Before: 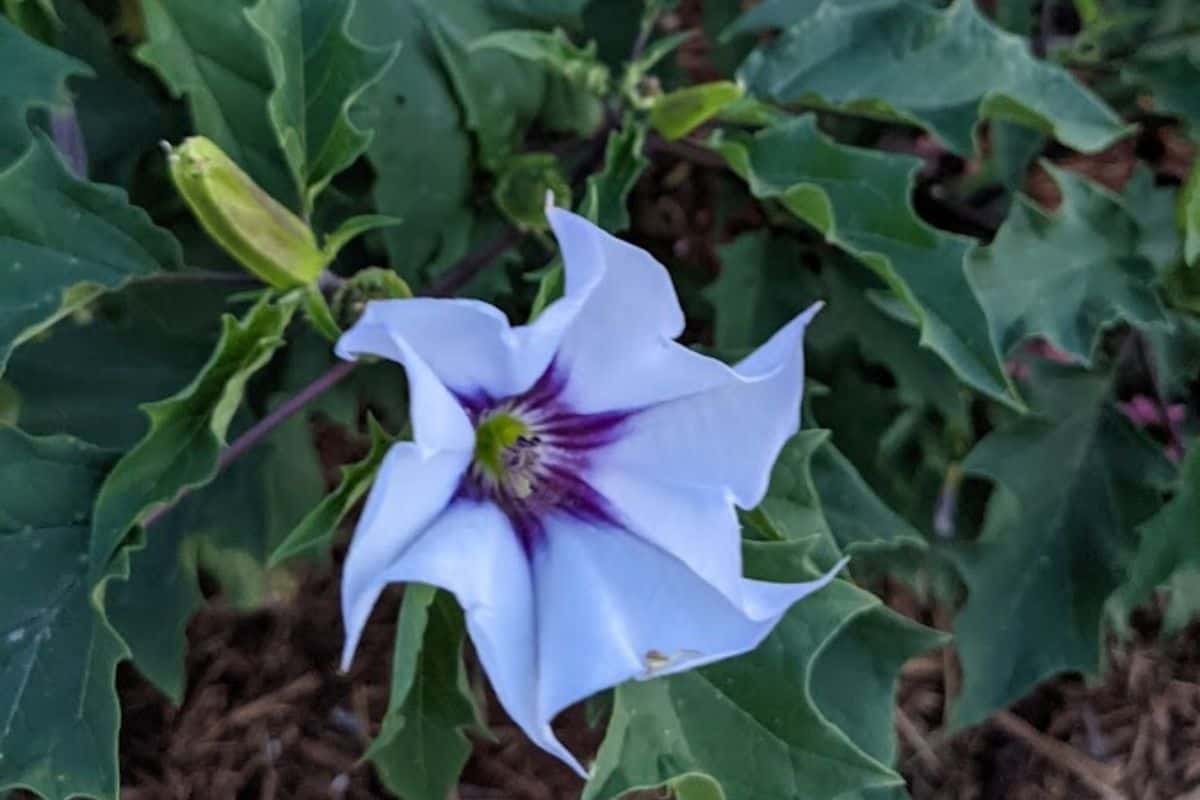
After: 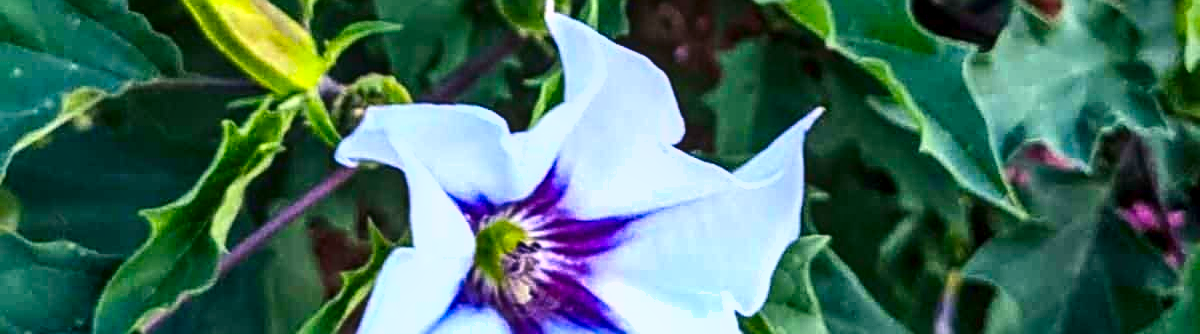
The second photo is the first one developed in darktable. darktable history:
crop and rotate: top 24.339%, bottom 33.805%
local contrast: on, module defaults
color balance rgb: highlights gain › chroma 1.717%, highlights gain › hue 55.45°, global offset › luminance 0.5%, perceptual saturation grading › global saturation 29.554%
shadows and highlights: shadows 30.65, highlights -62.81, soften with gaussian
contrast brightness saturation: contrast 0.214, brightness -0.106, saturation 0.215
exposure: black level correction 0, exposure 1.199 EV, compensate highlight preservation false
sharpen: on, module defaults
